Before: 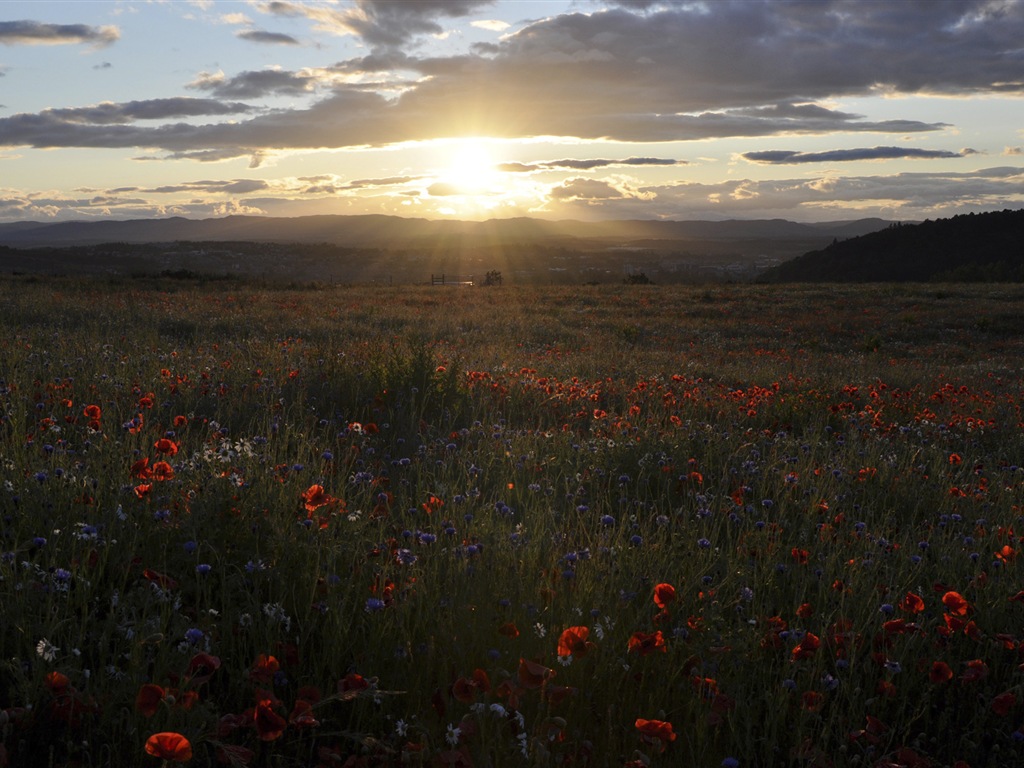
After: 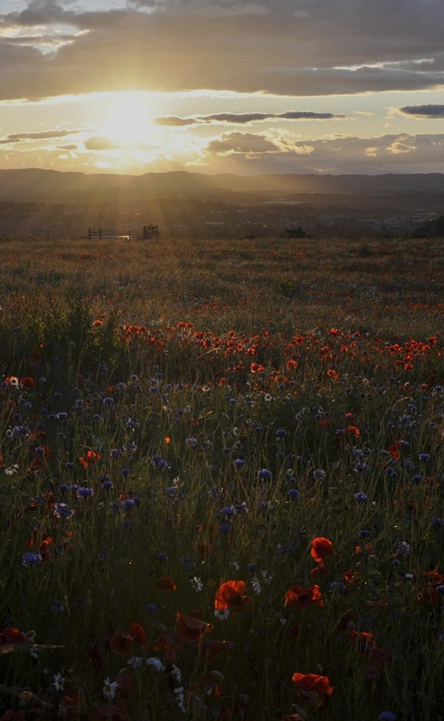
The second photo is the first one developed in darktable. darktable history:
crop: left 33.536%, top 6.084%, right 23.074%
tone equalizer: -8 EV -0.001 EV, -7 EV 0.004 EV, -6 EV -0.032 EV, -5 EV 0.012 EV, -4 EV -0.02 EV, -3 EV 0.015 EV, -2 EV -0.054 EV, -1 EV -0.313 EV, +0 EV -0.579 EV
